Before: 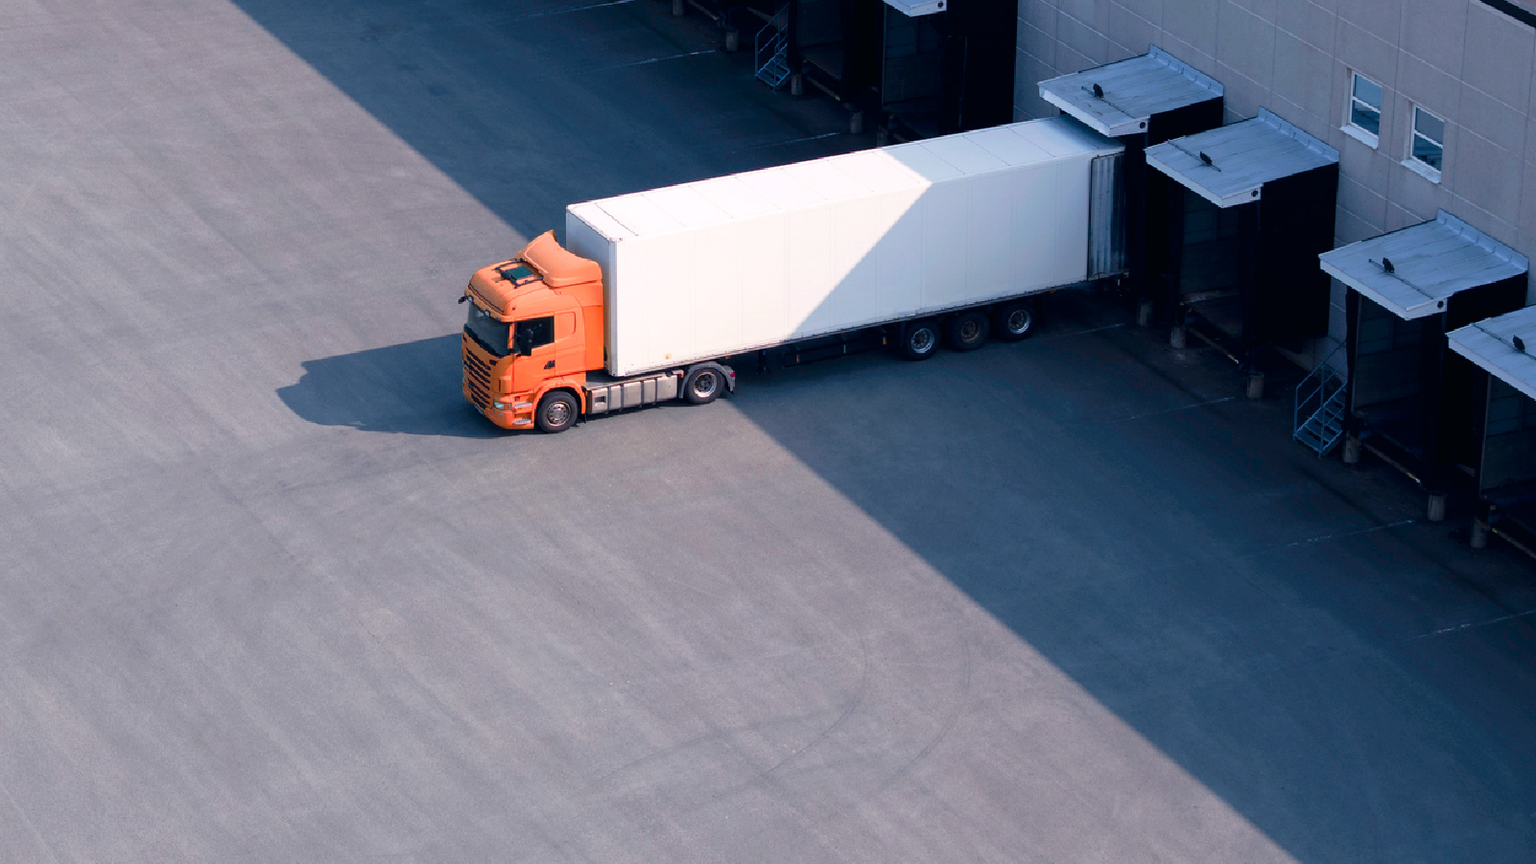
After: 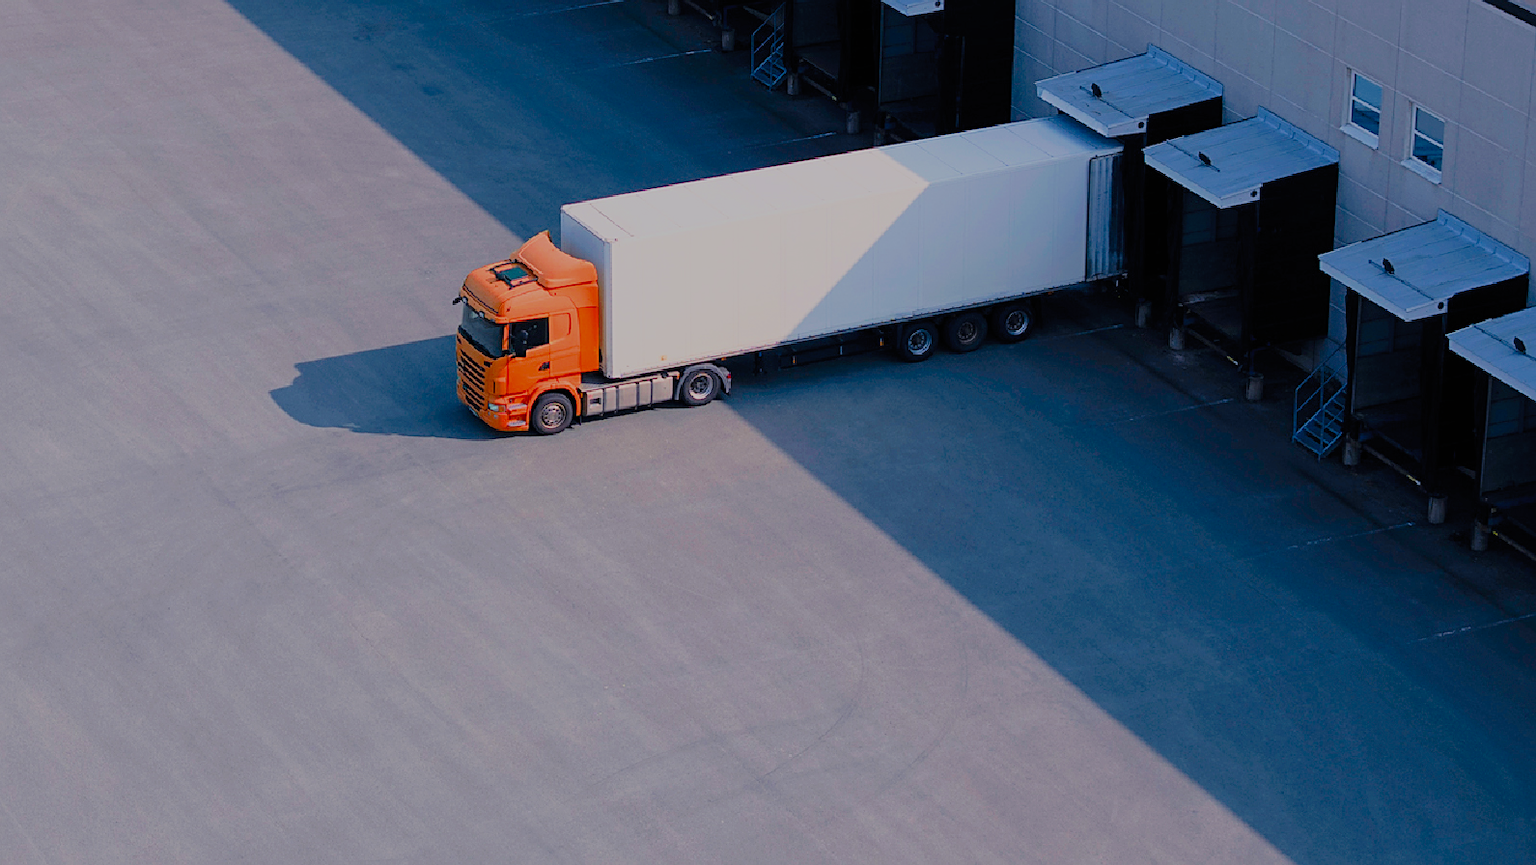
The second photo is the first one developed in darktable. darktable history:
crop and rotate: left 0.614%, top 0.179%, bottom 0.309%
sharpen: on, module defaults
filmic rgb: white relative exposure 8 EV, threshold 3 EV, hardness 2.44, latitude 10.07%, contrast 0.72, highlights saturation mix 10%, shadows ↔ highlights balance 1.38%, color science v4 (2020), enable highlight reconstruction true
